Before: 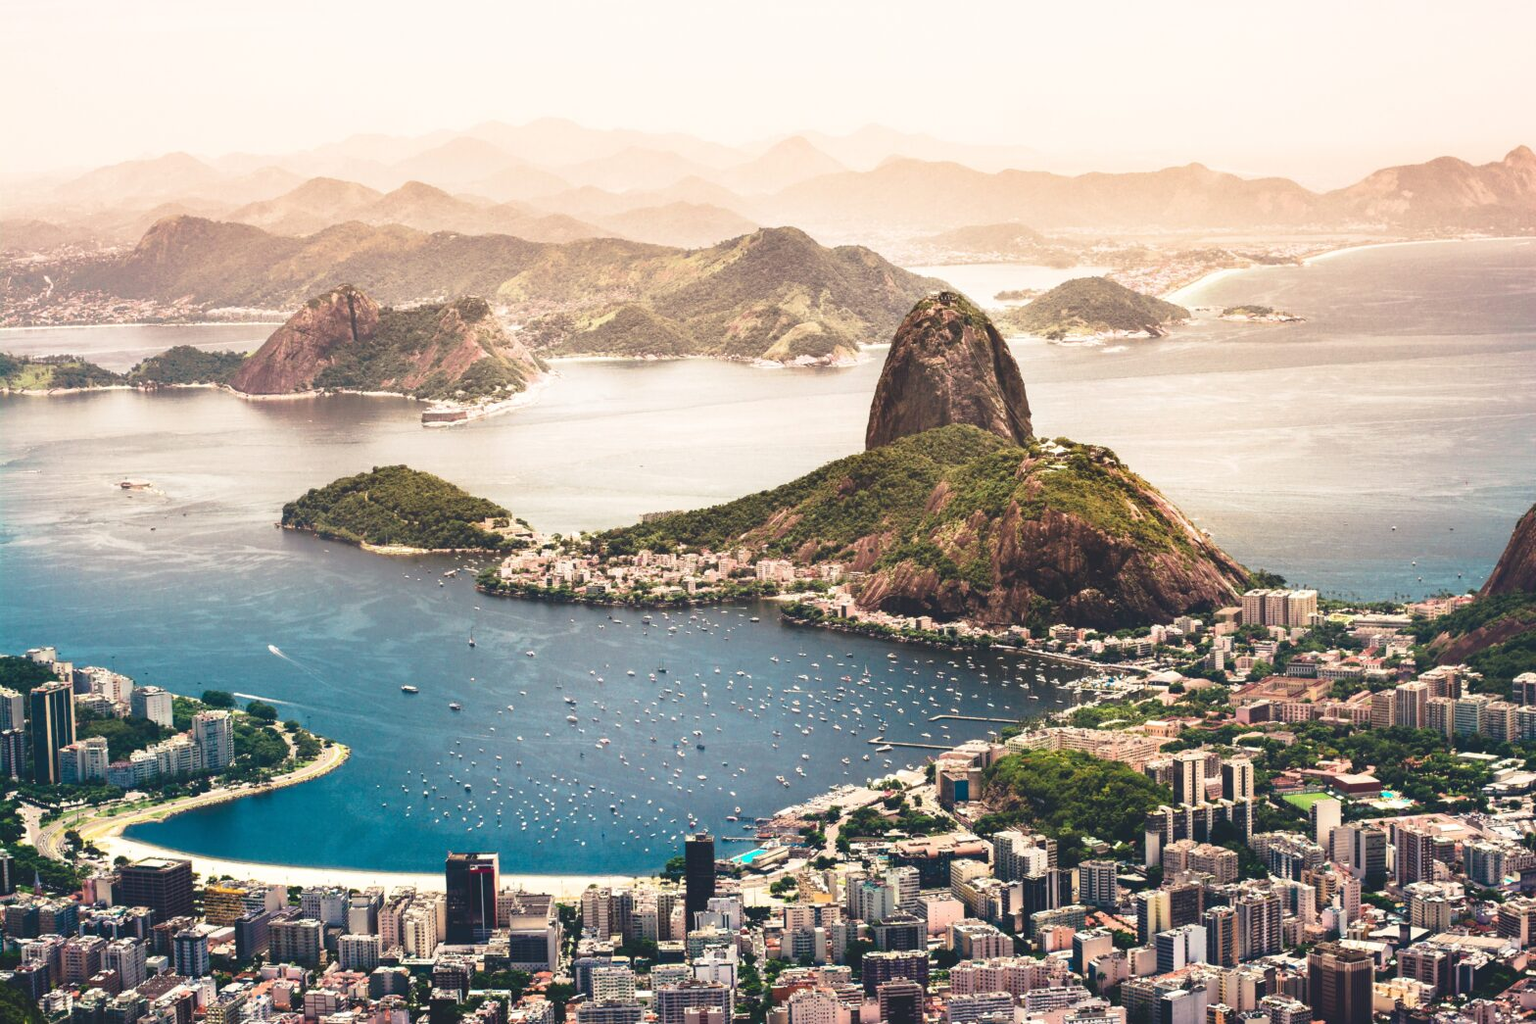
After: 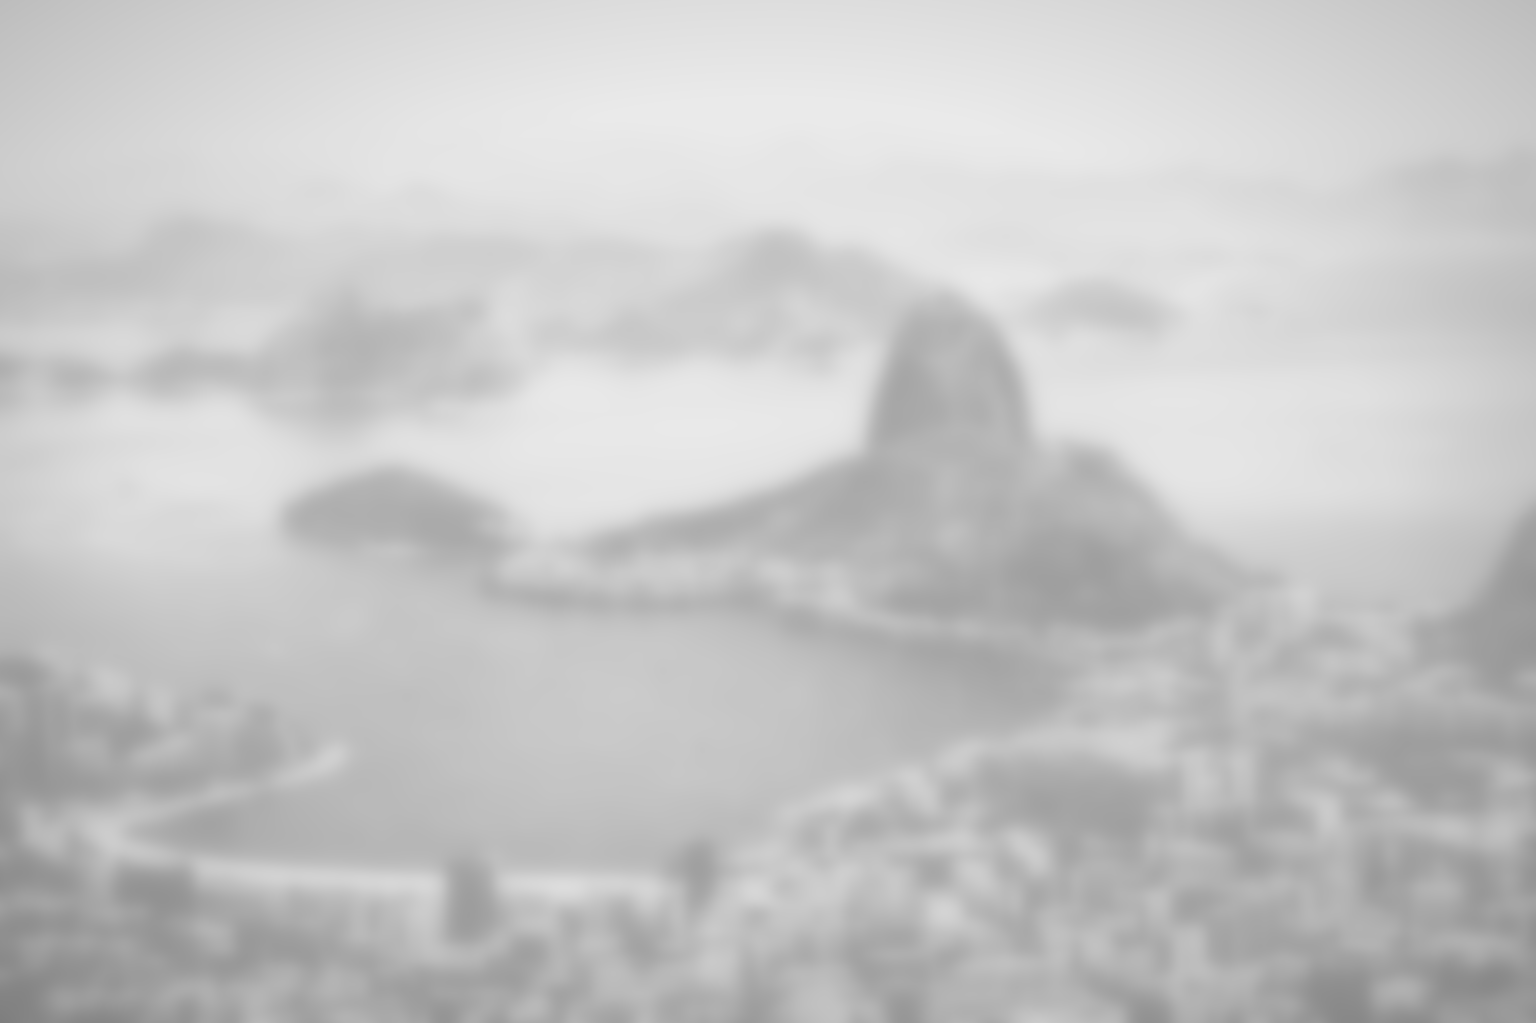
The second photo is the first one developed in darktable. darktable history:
monochrome: a -74.22, b 78.2
colorize: hue 331.2°, saturation 75%, source mix 30.28%, lightness 70.52%, version 1
tone equalizer: -8 EV -0.75 EV, -7 EV -0.7 EV, -6 EV -0.6 EV, -5 EV -0.4 EV, -3 EV 0.4 EV, -2 EV 0.6 EV, -1 EV 0.7 EV, +0 EV 0.75 EV, edges refinement/feathering 500, mask exposure compensation -1.57 EV, preserve details no
lowpass: on, module defaults
vignetting: fall-off start 80.87%, fall-off radius 61.59%, brightness -0.384, saturation 0.007, center (0, 0.007), automatic ratio true, width/height ratio 1.418
